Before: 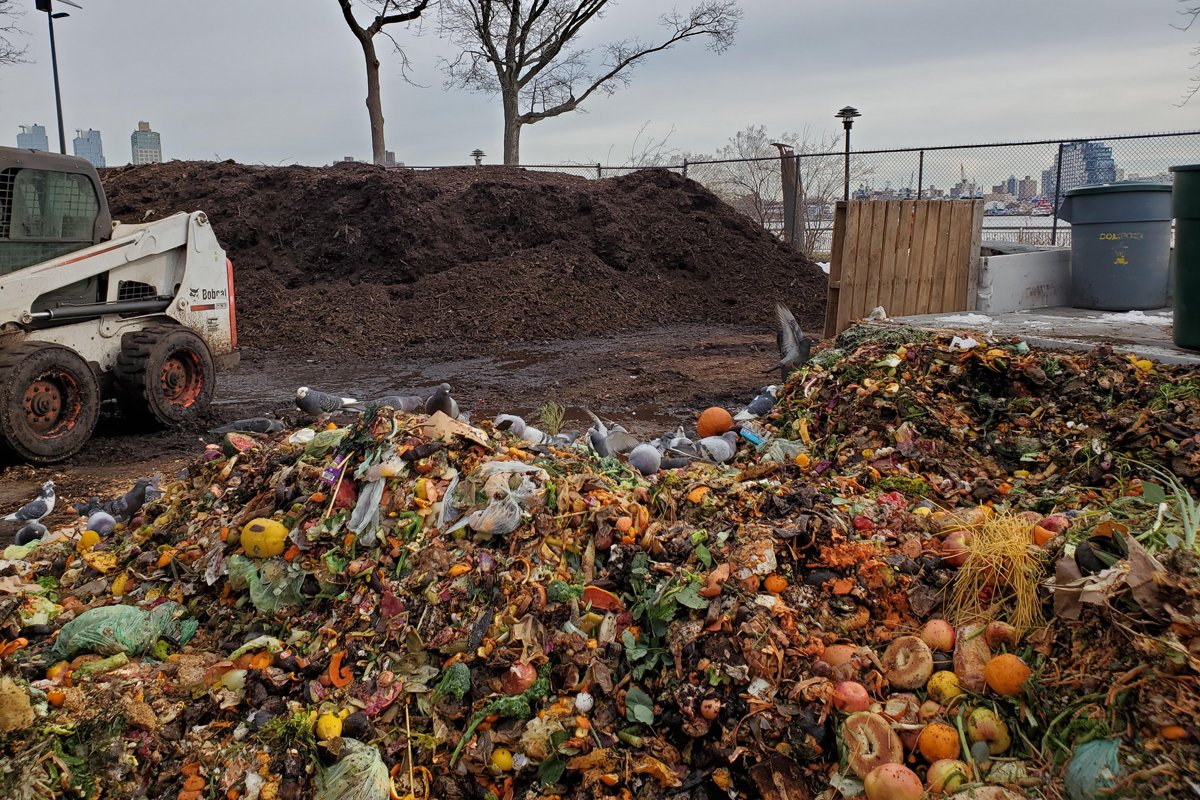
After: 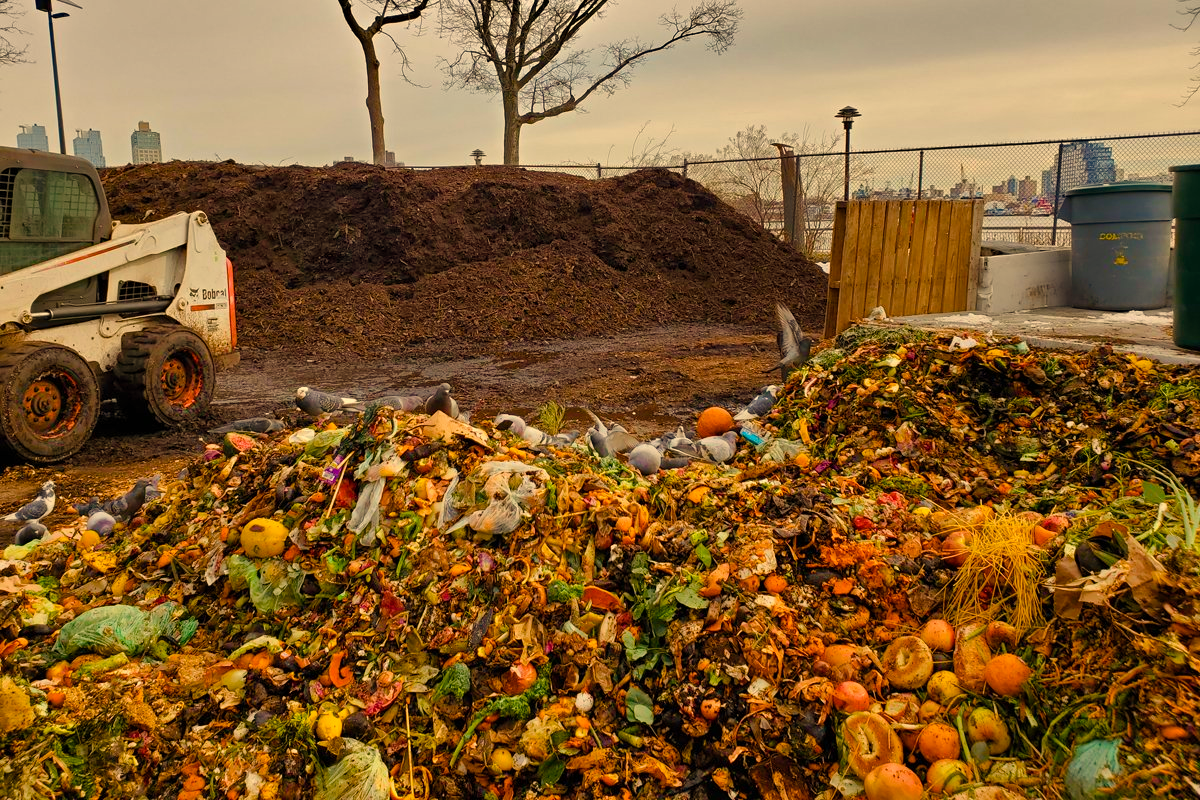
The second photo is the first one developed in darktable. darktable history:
color balance rgb: perceptual saturation grading › global saturation 20%, perceptual saturation grading › highlights -25%, perceptual saturation grading › shadows 25%, global vibrance 50%
tone equalizer: on, module defaults
shadows and highlights: highlights color adjustment 0%, soften with gaussian
white balance: red 1.123, blue 0.83
